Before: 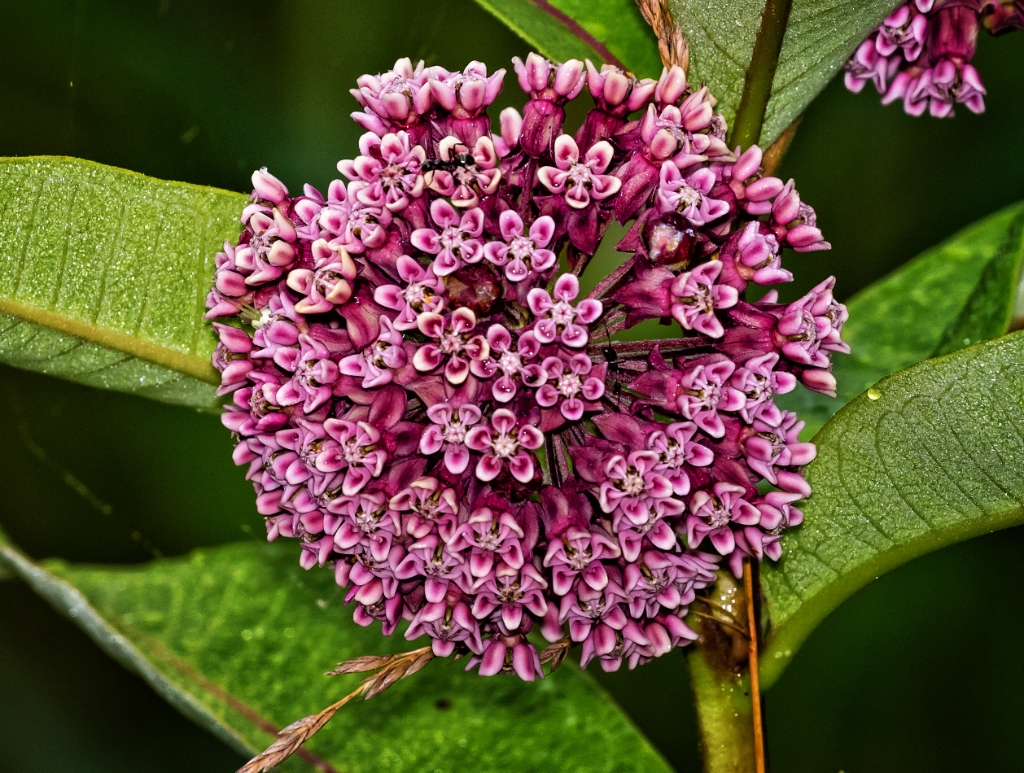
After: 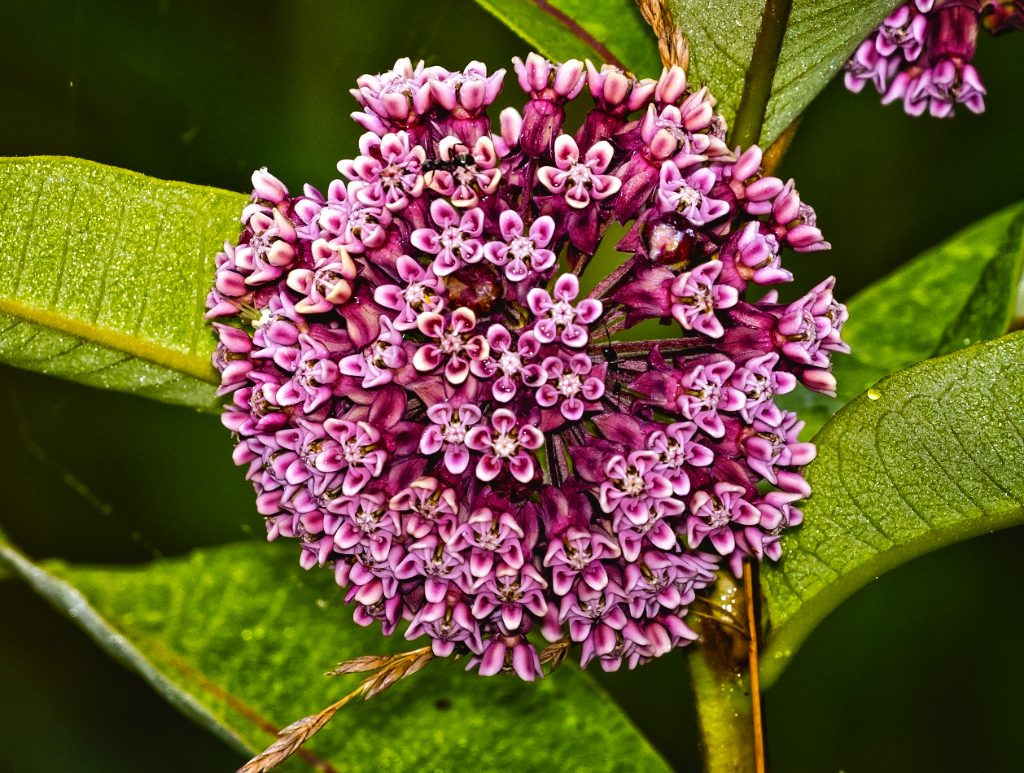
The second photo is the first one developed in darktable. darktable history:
color contrast: green-magenta contrast 0.8, blue-yellow contrast 1.1, unbound 0
tone equalizer: on, module defaults
exposure: black level correction -0.008, exposure 0.067 EV, compensate highlight preservation false
color balance rgb: global offset › luminance -0.51%, perceptual saturation grading › global saturation 27.53%, perceptual saturation grading › highlights -25%, perceptual saturation grading › shadows 25%, perceptual brilliance grading › highlights 6.62%, perceptual brilliance grading › mid-tones 17.07%, perceptual brilliance grading › shadows -5.23%
